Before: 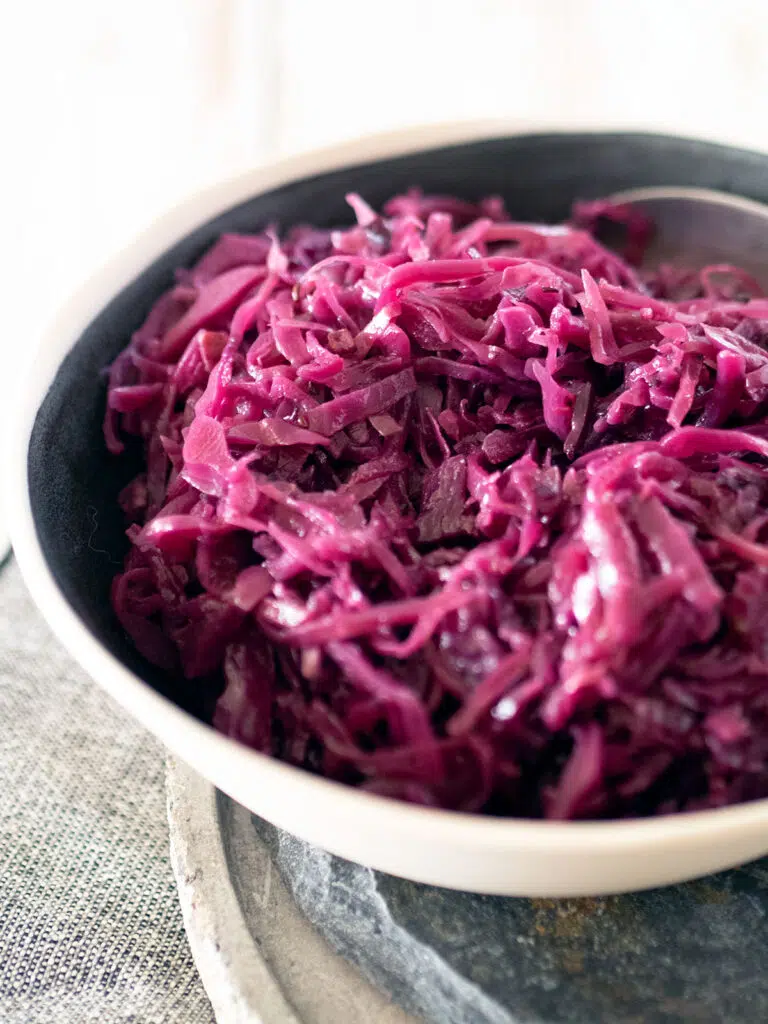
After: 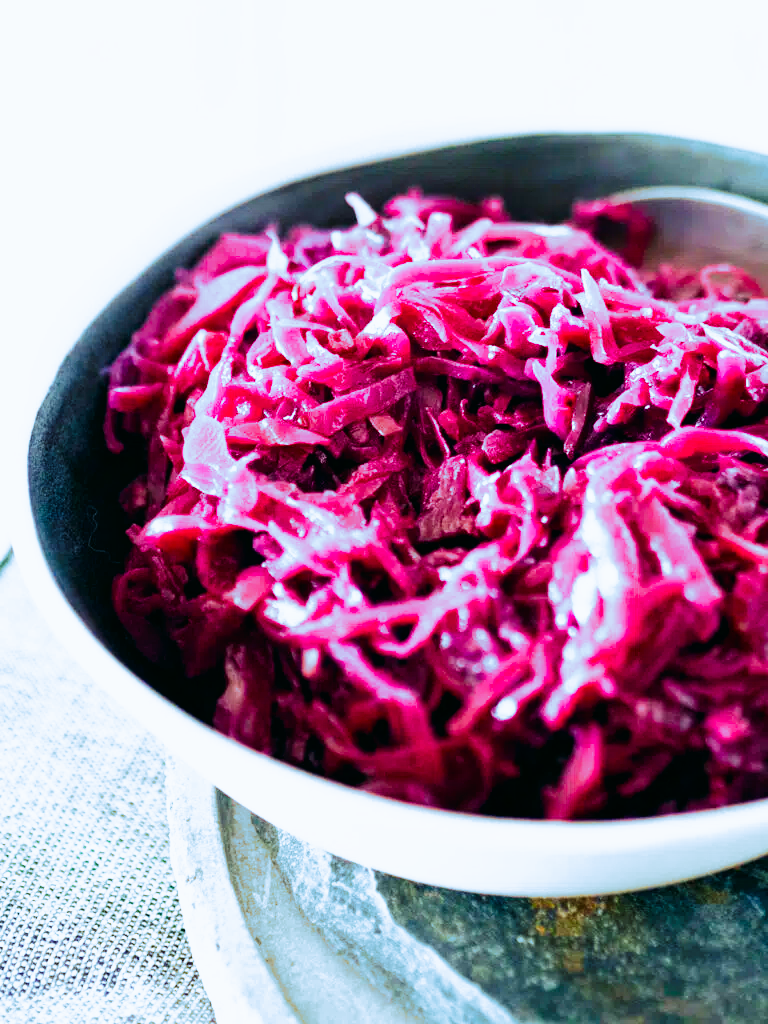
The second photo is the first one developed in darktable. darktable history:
exposure: exposure -0.242 EV, compensate highlight preservation false
color correction: highlights a* -7.33, highlights b* 1.26, shadows a* -3.55, saturation 1.4
split-toning: shadows › hue 351.18°, shadows › saturation 0.86, highlights › hue 218.82°, highlights › saturation 0.73, balance -19.167
base curve: curves: ch0 [(0, 0) (0.007, 0.004) (0.027, 0.03) (0.046, 0.07) (0.207, 0.54) (0.442, 0.872) (0.673, 0.972) (1, 1)], preserve colors none
